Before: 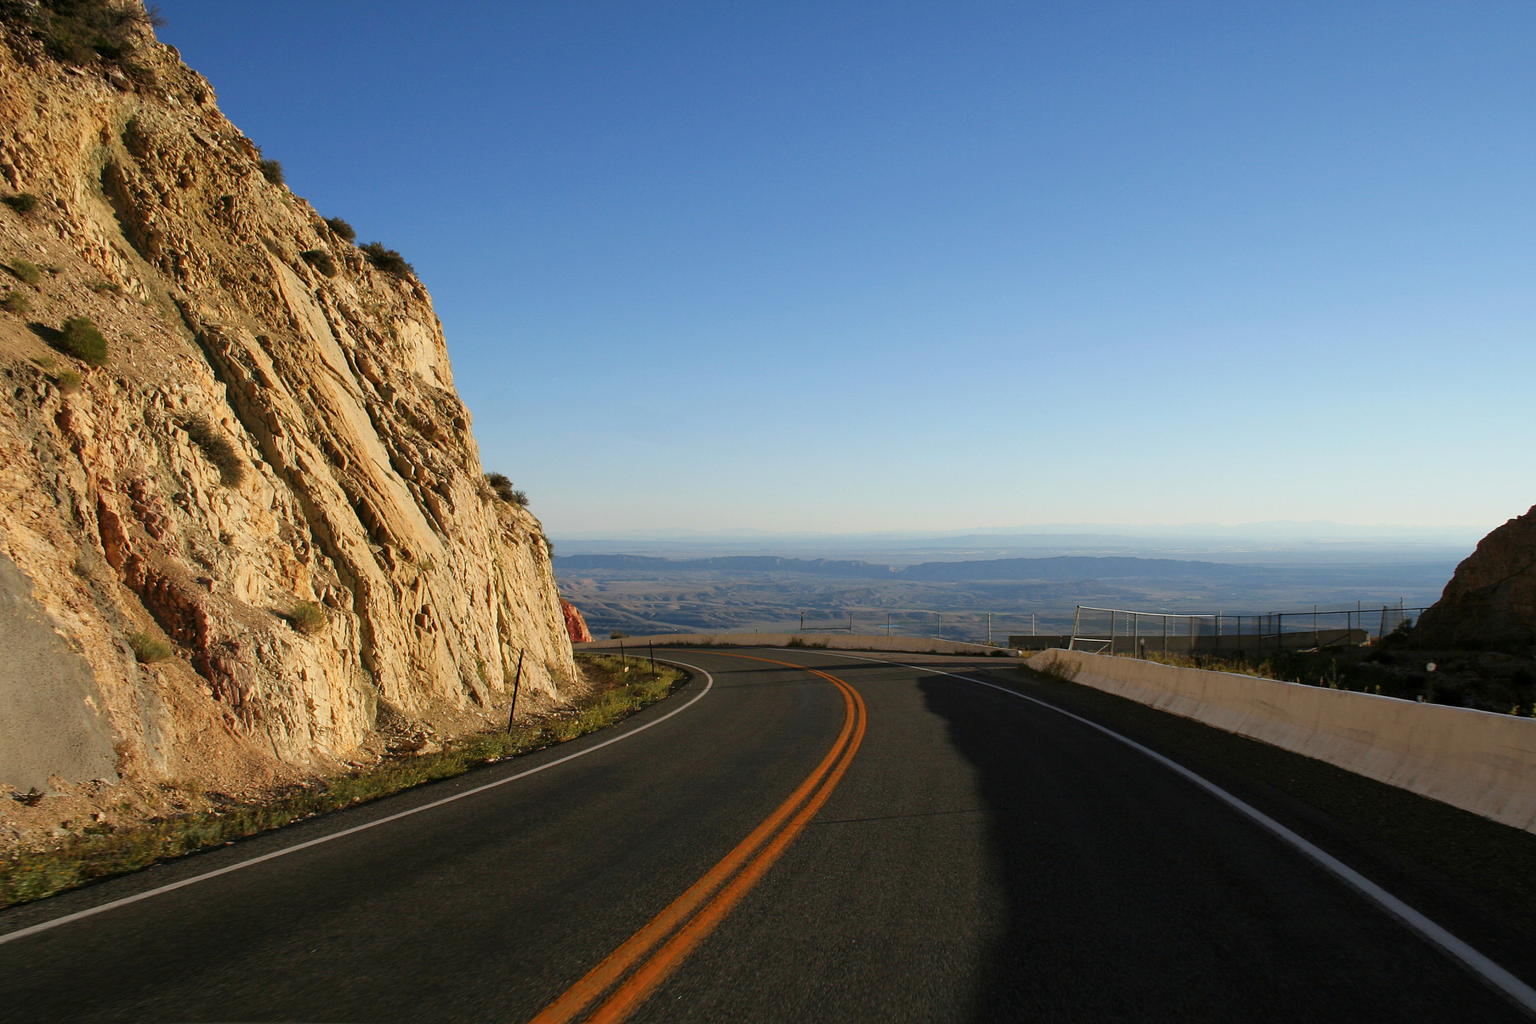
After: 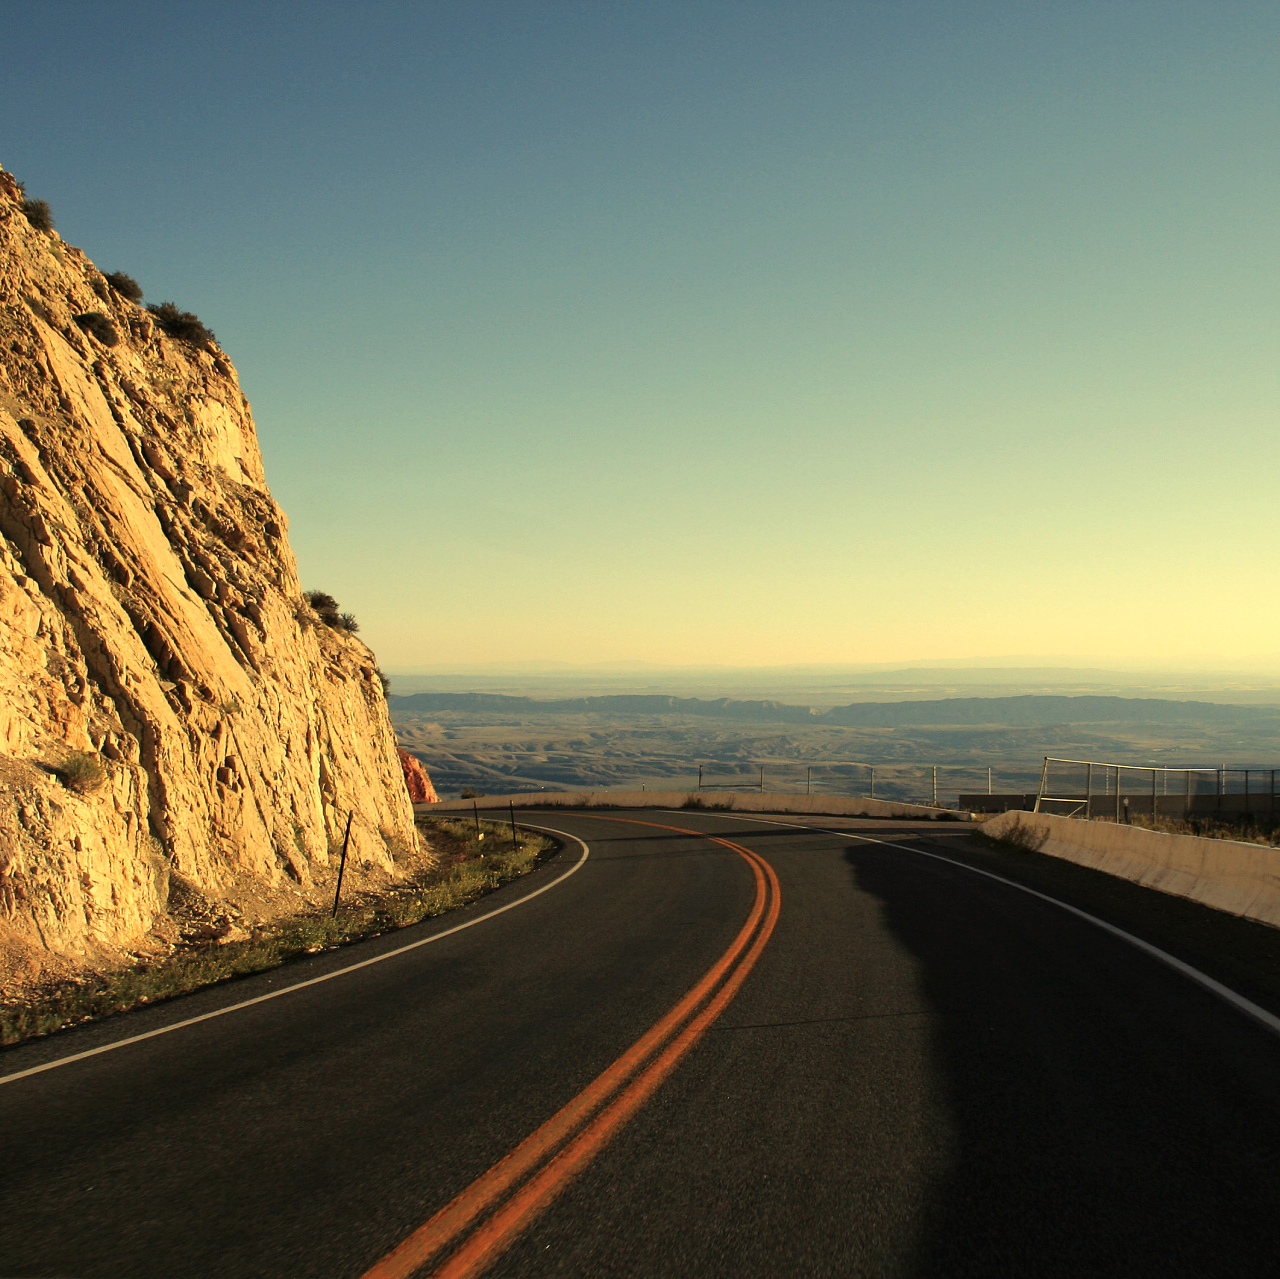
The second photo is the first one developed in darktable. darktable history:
exposure: compensate highlight preservation false
tone equalizer: -8 EV -0.417 EV, -7 EV -0.389 EV, -6 EV -0.333 EV, -5 EV -0.222 EV, -3 EV 0.222 EV, -2 EV 0.333 EV, -1 EV 0.389 EV, +0 EV 0.417 EV, edges refinement/feathering 500, mask exposure compensation -1.57 EV, preserve details no
crop and rotate: left 15.754%, right 17.579%
white balance: red 1.08, blue 0.791
color balance rgb: shadows lift › chroma 2%, shadows lift › hue 263°, highlights gain › chroma 8%, highlights gain › hue 84°, linear chroma grading › global chroma -15%, saturation formula JzAzBz (2021)
